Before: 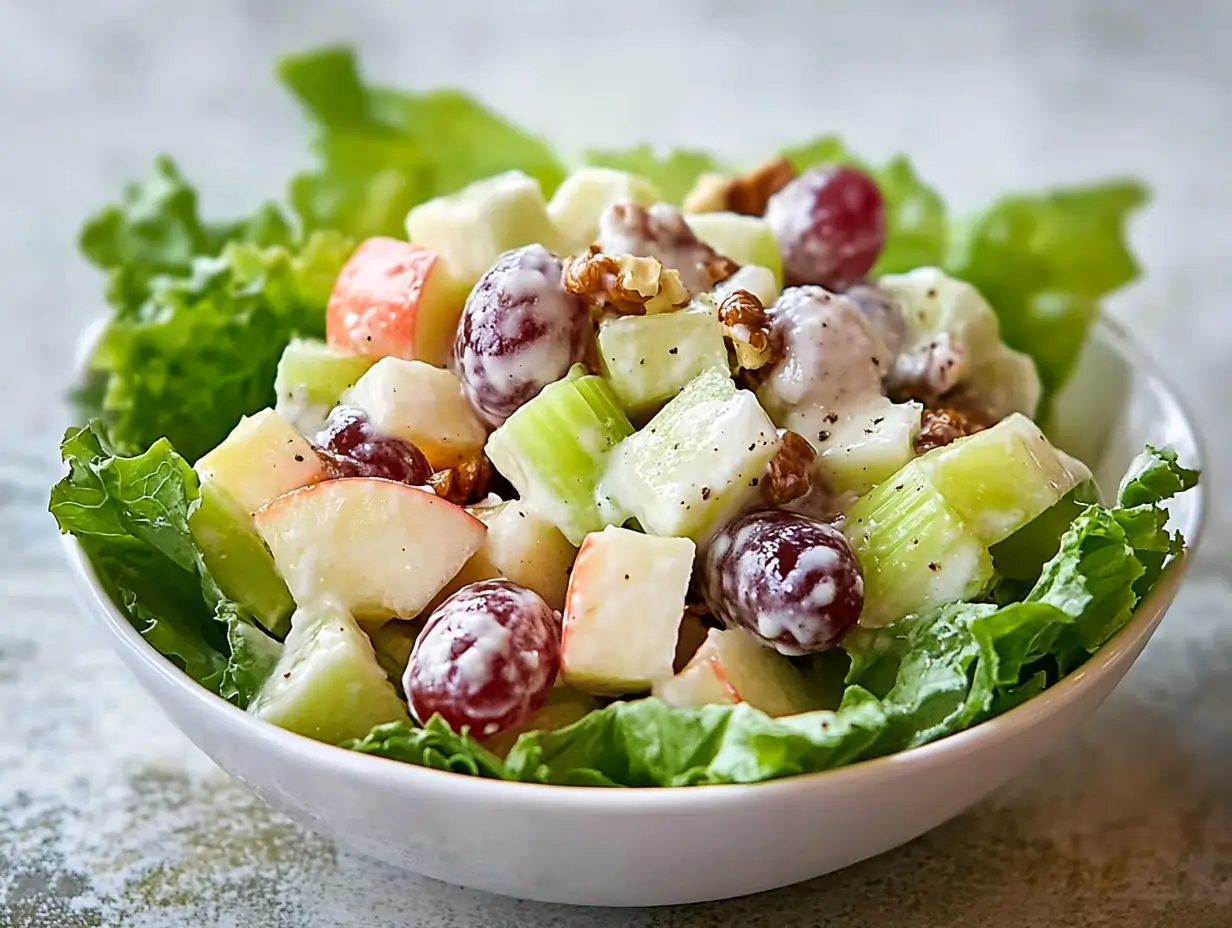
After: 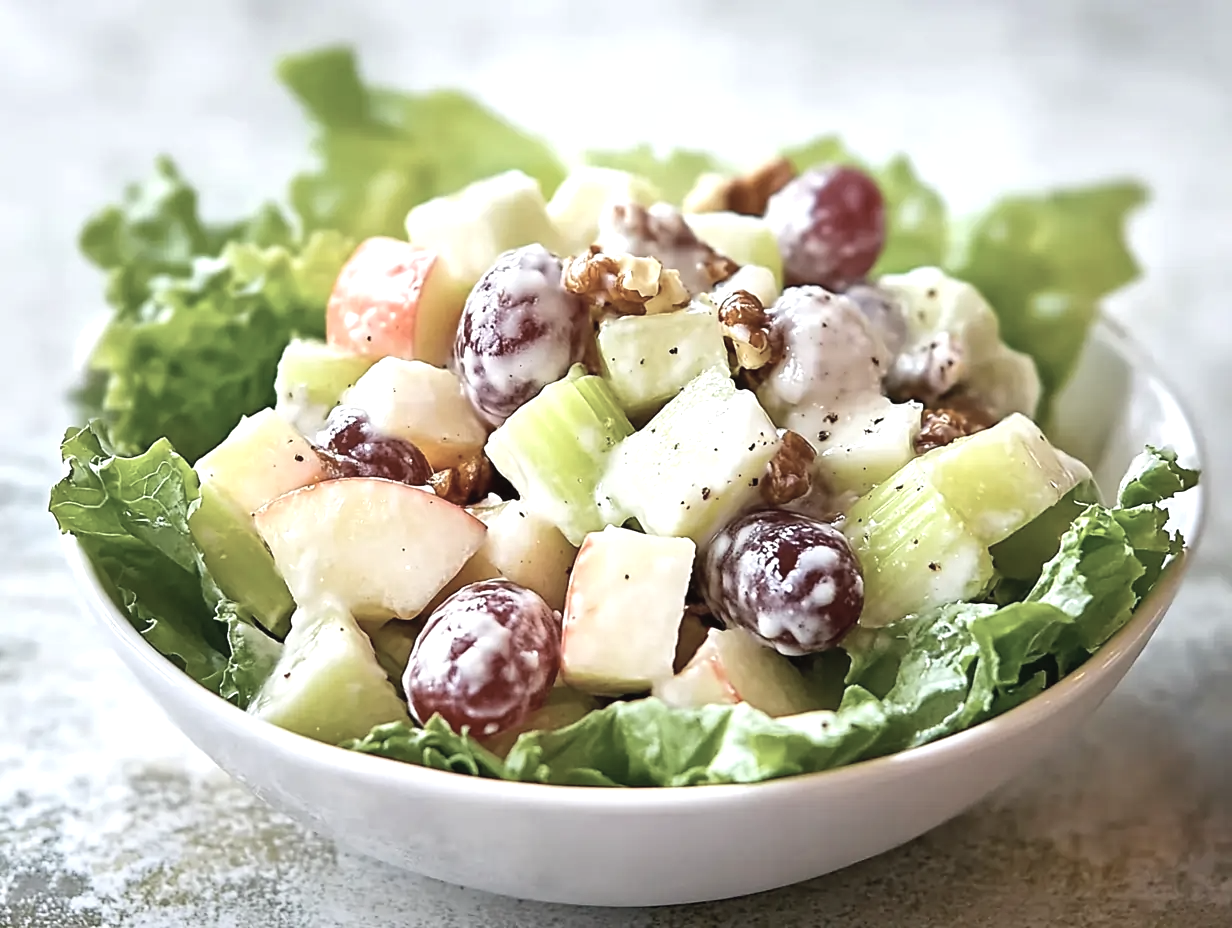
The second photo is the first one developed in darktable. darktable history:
exposure: exposure 0.6 EV, compensate highlight preservation false
contrast brightness saturation: contrast -0.05, saturation -0.41
